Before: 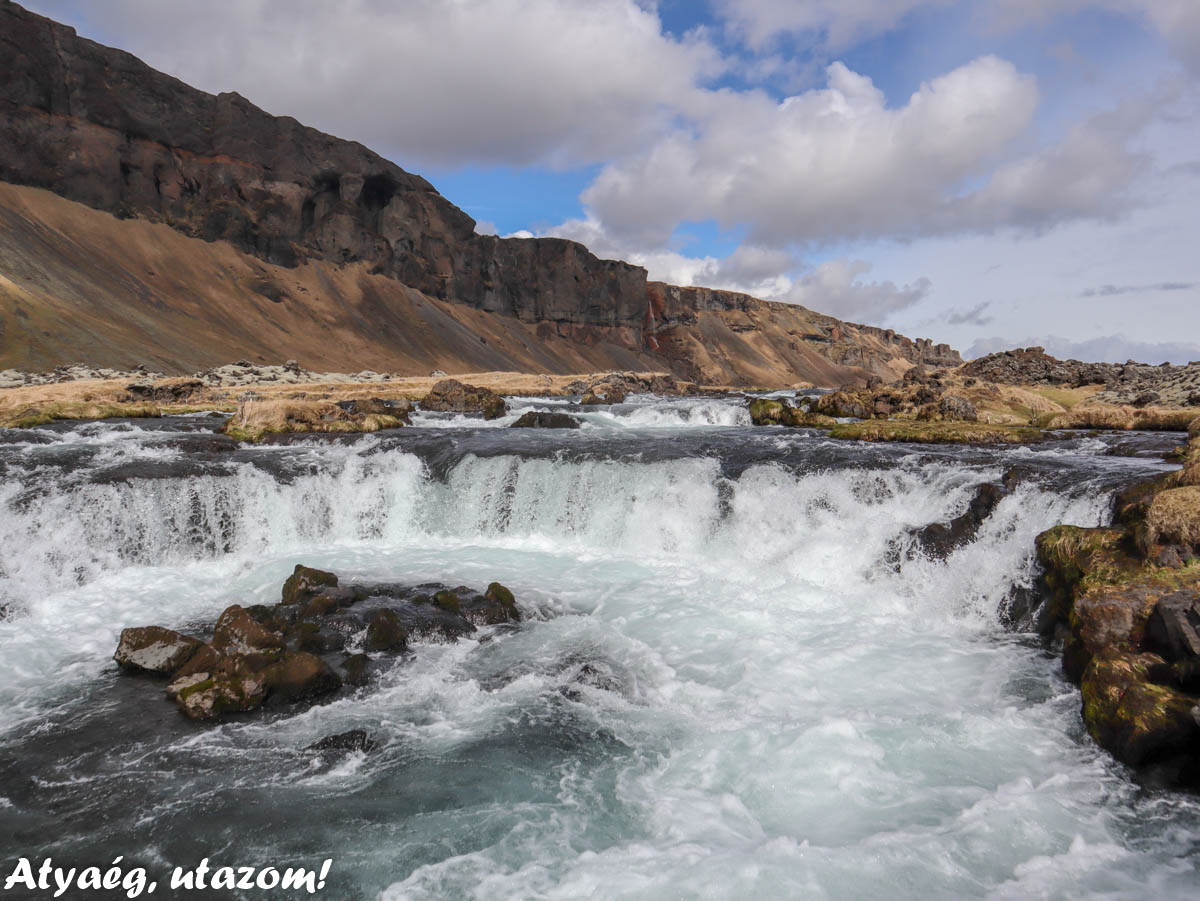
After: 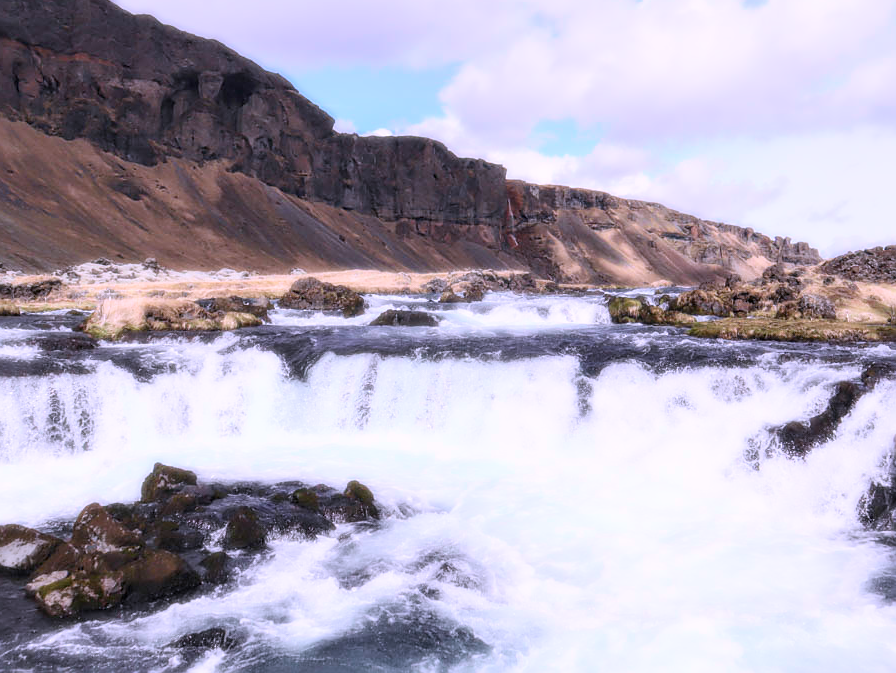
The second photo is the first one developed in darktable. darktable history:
white balance: red 1.042, blue 1.17
sharpen: on, module defaults
color calibration: illuminant as shot in camera, x 0.358, y 0.373, temperature 4628.91 K
crop and rotate: left 11.831%, top 11.346%, right 13.429%, bottom 13.899%
bloom: size 0%, threshold 54.82%, strength 8.31%
